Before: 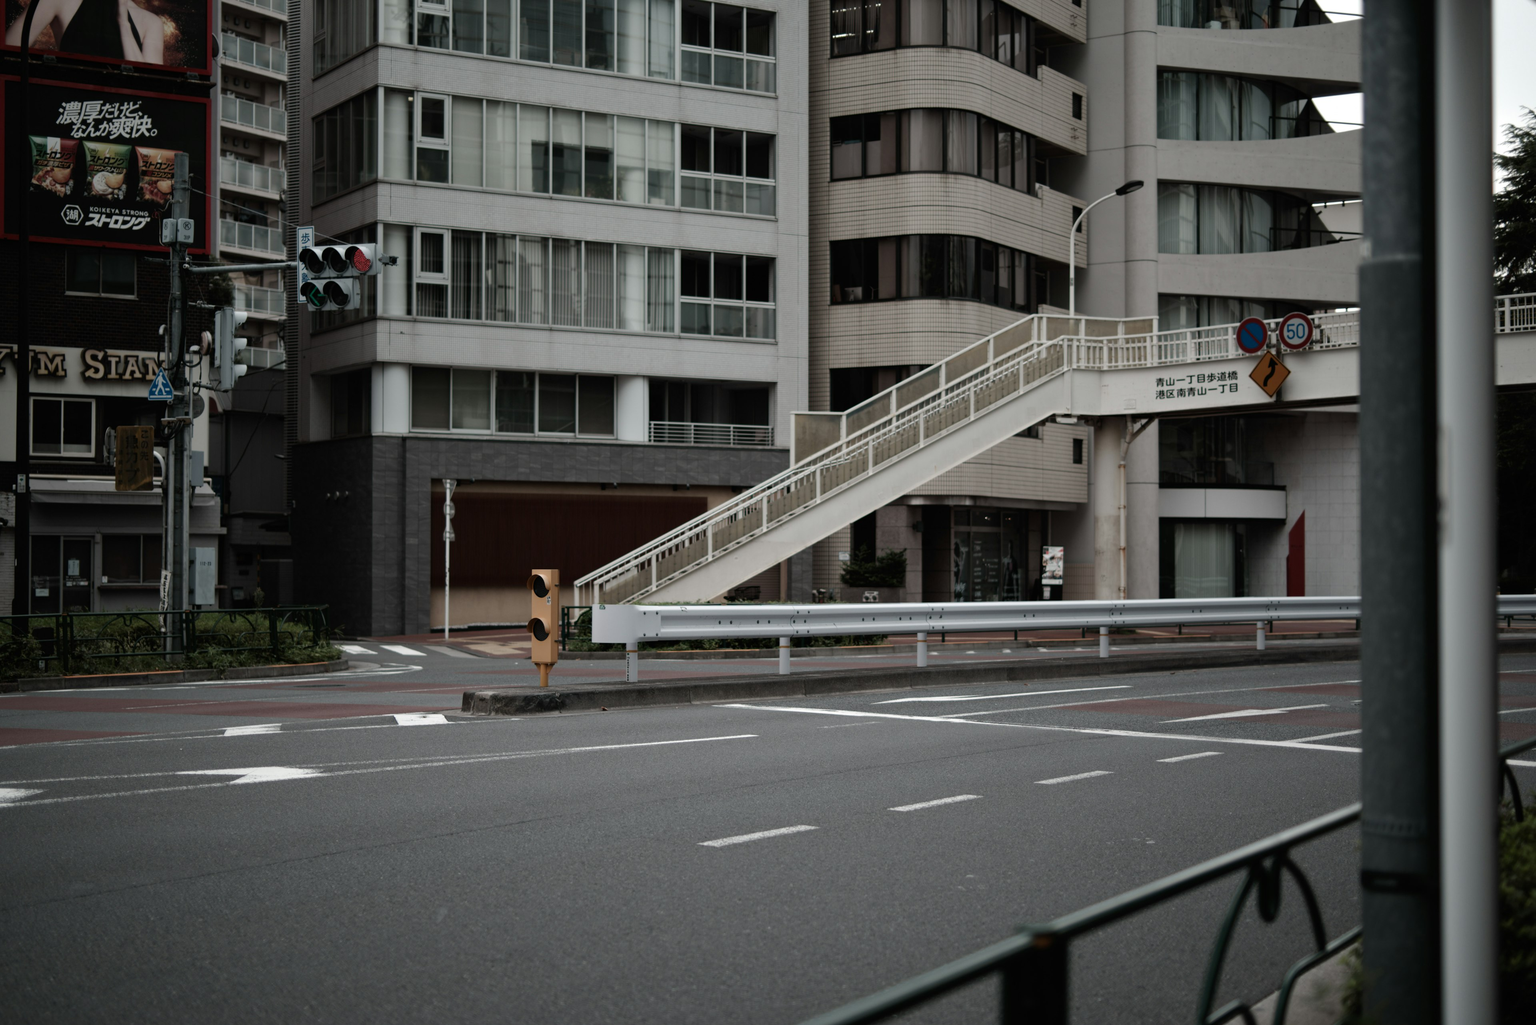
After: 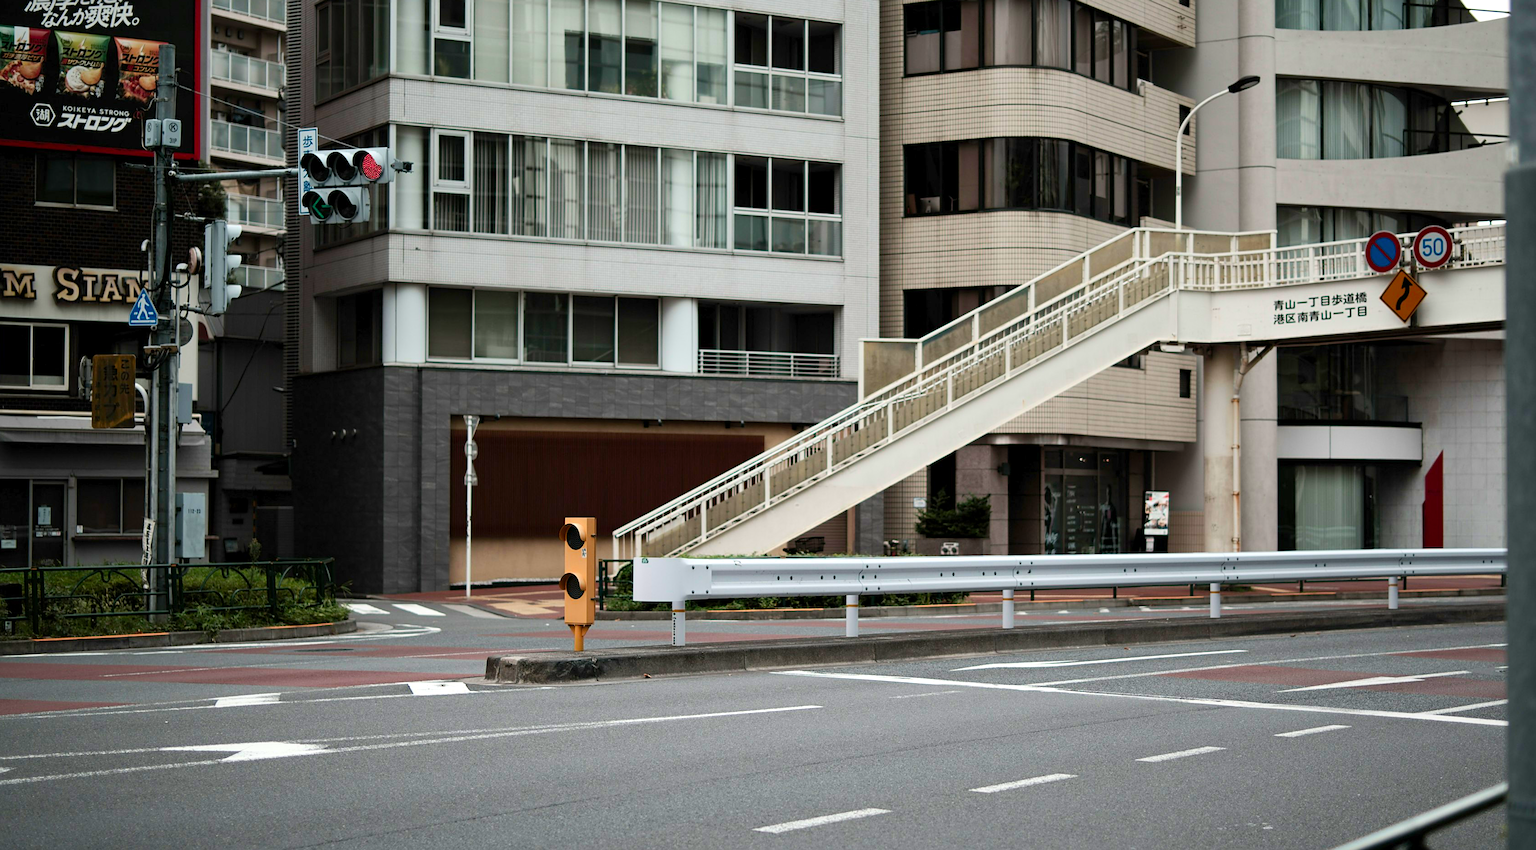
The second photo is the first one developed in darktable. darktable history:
crop and rotate: left 2.282%, top 11.141%, right 9.673%, bottom 15.836%
sharpen: on, module defaults
contrast brightness saturation: contrast 0.2, brightness 0.201, saturation 0.801
exposure: black level correction 0.002, exposure 0.296 EV, compensate highlight preservation false
